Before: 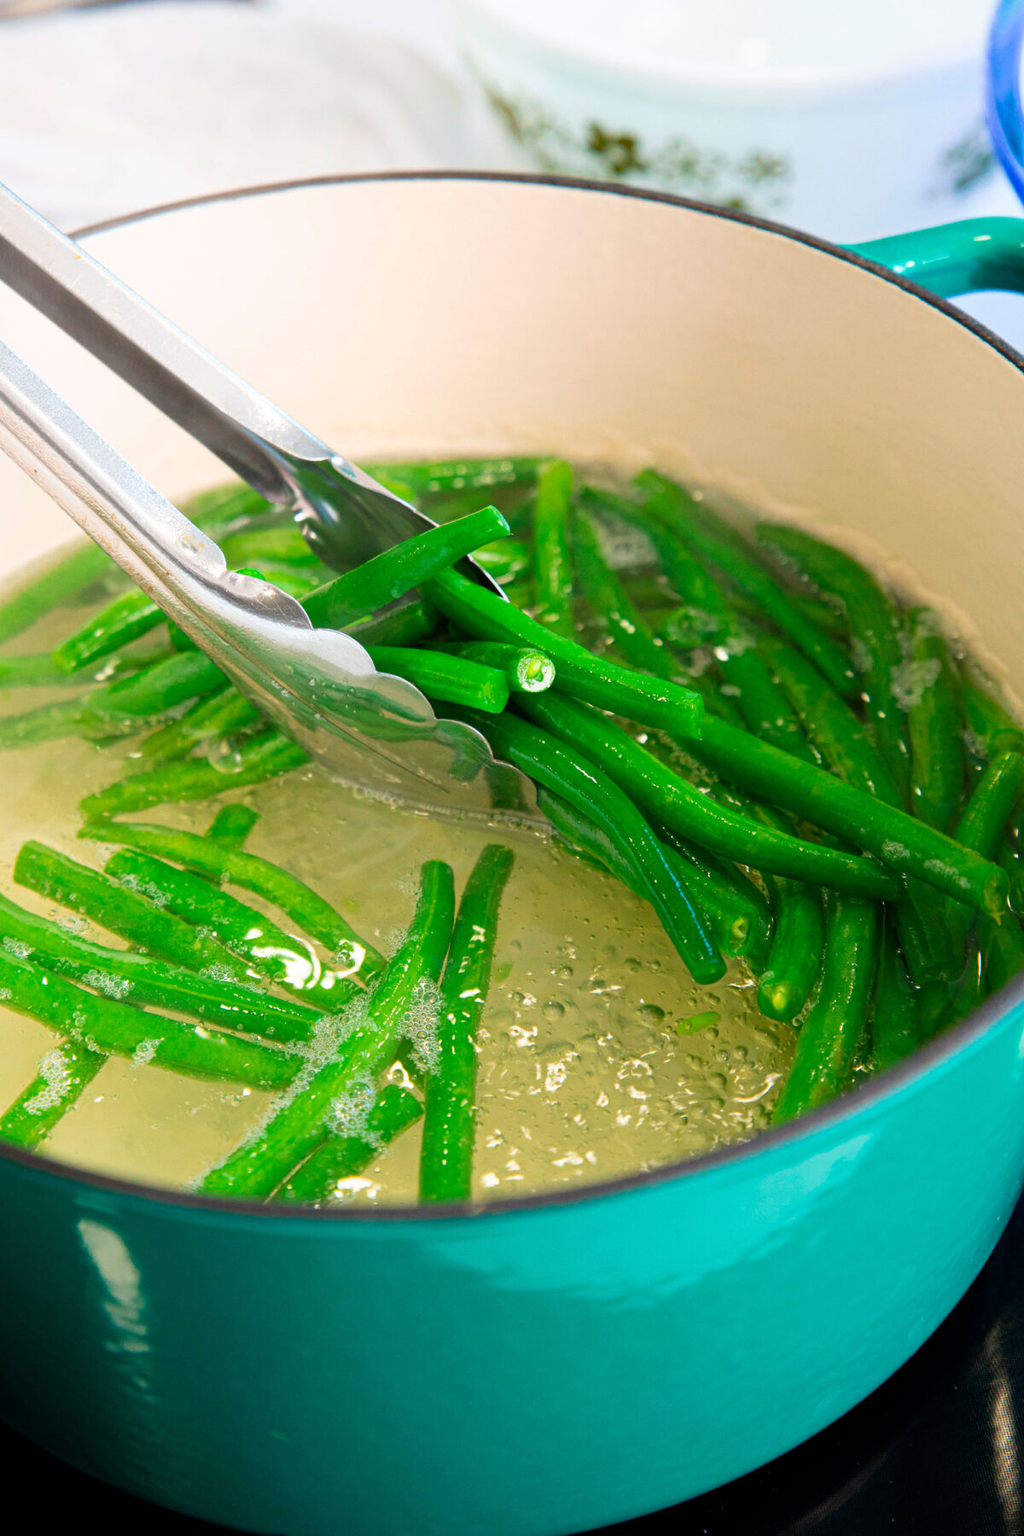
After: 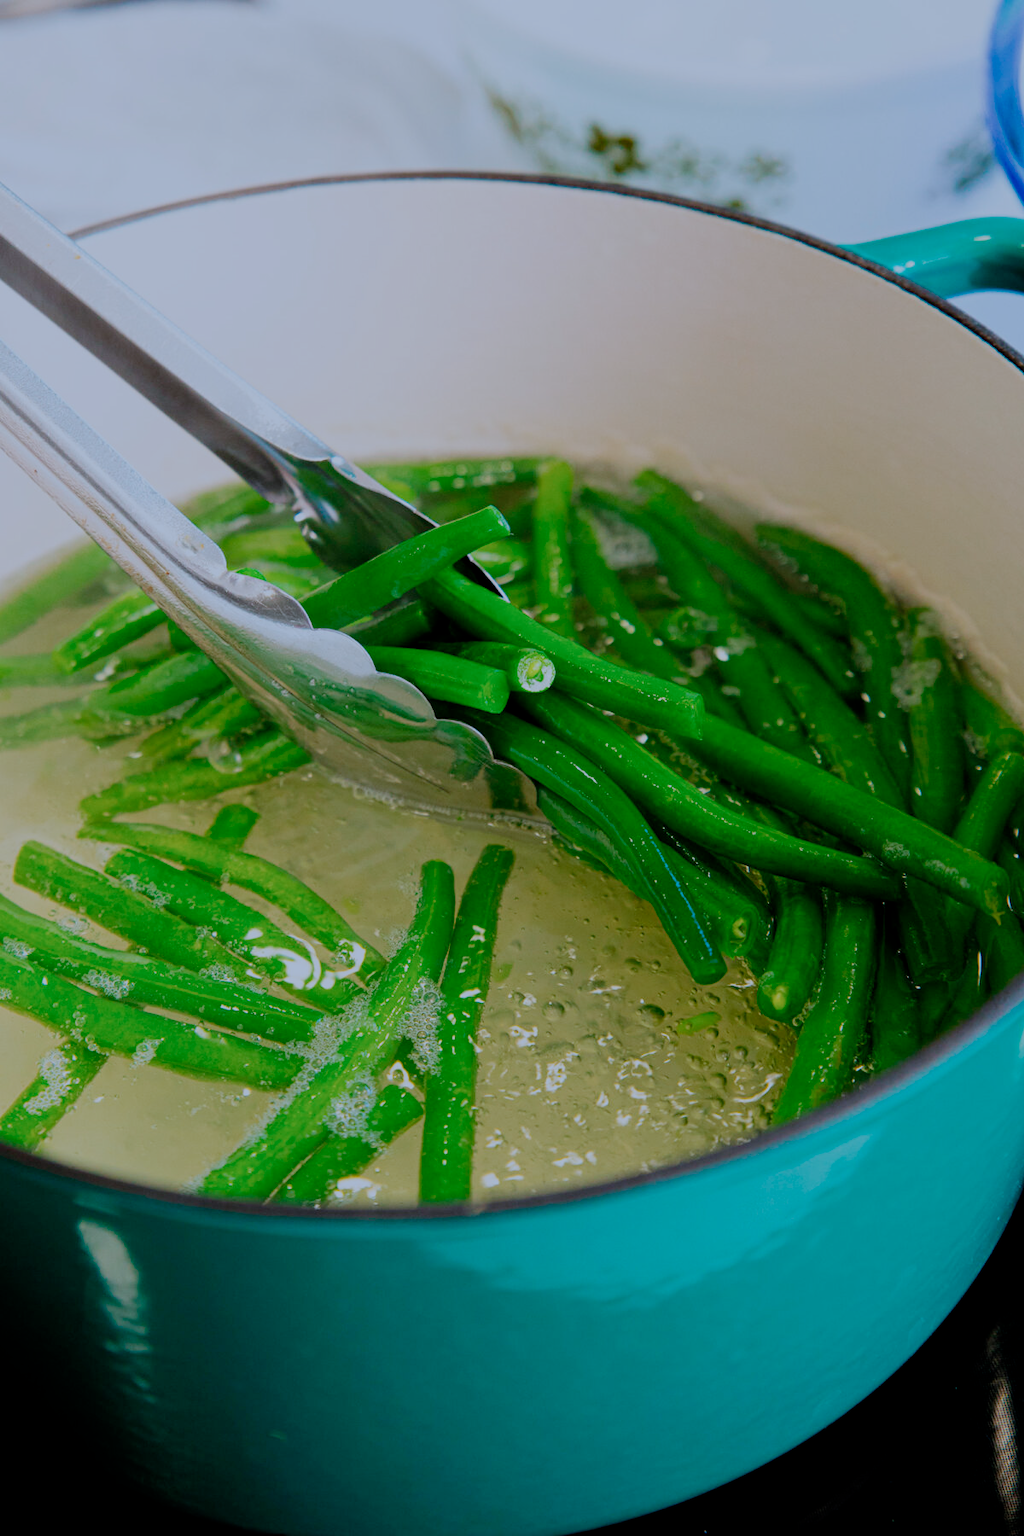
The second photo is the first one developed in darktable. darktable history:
color correction: highlights a* -2.24, highlights b* -18.1
filmic rgb: middle gray luminance 30%, black relative exposure -9 EV, white relative exposure 7 EV, threshold 6 EV, target black luminance 0%, hardness 2.94, latitude 2.04%, contrast 0.963, highlights saturation mix 5%, shadows ↔ highlights balance 12.16%, add noise in highlights 0, preserve chrominance no, color science v3 (2019), use custom middle-gray values true, iterations of high-quality reconstruction 0, contrast in highlights soft, enable highlight reconstruction true
